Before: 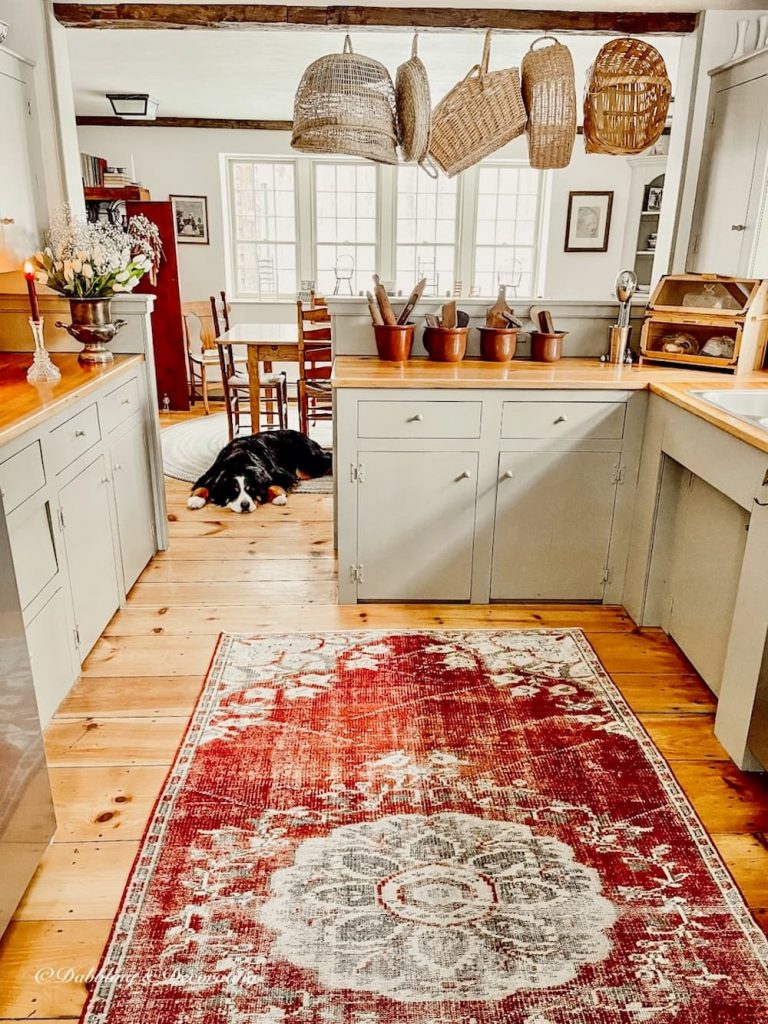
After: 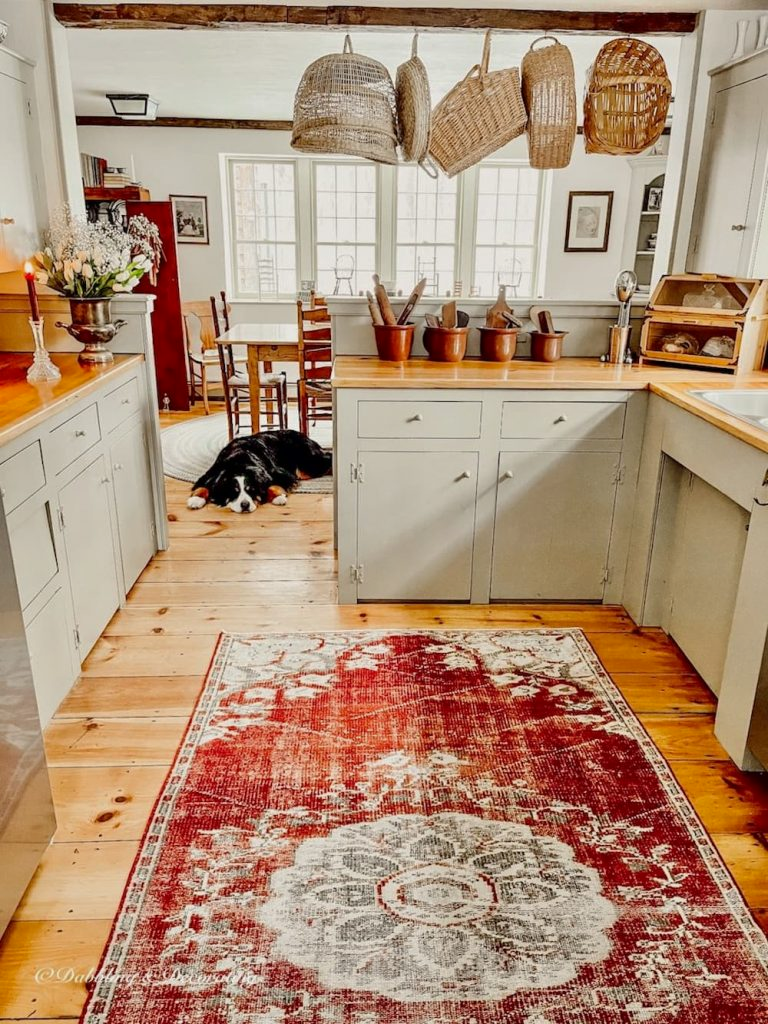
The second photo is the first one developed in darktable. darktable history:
shadows and highlights: shadows -20.27, white point adjustment -2, highlights -35.2
